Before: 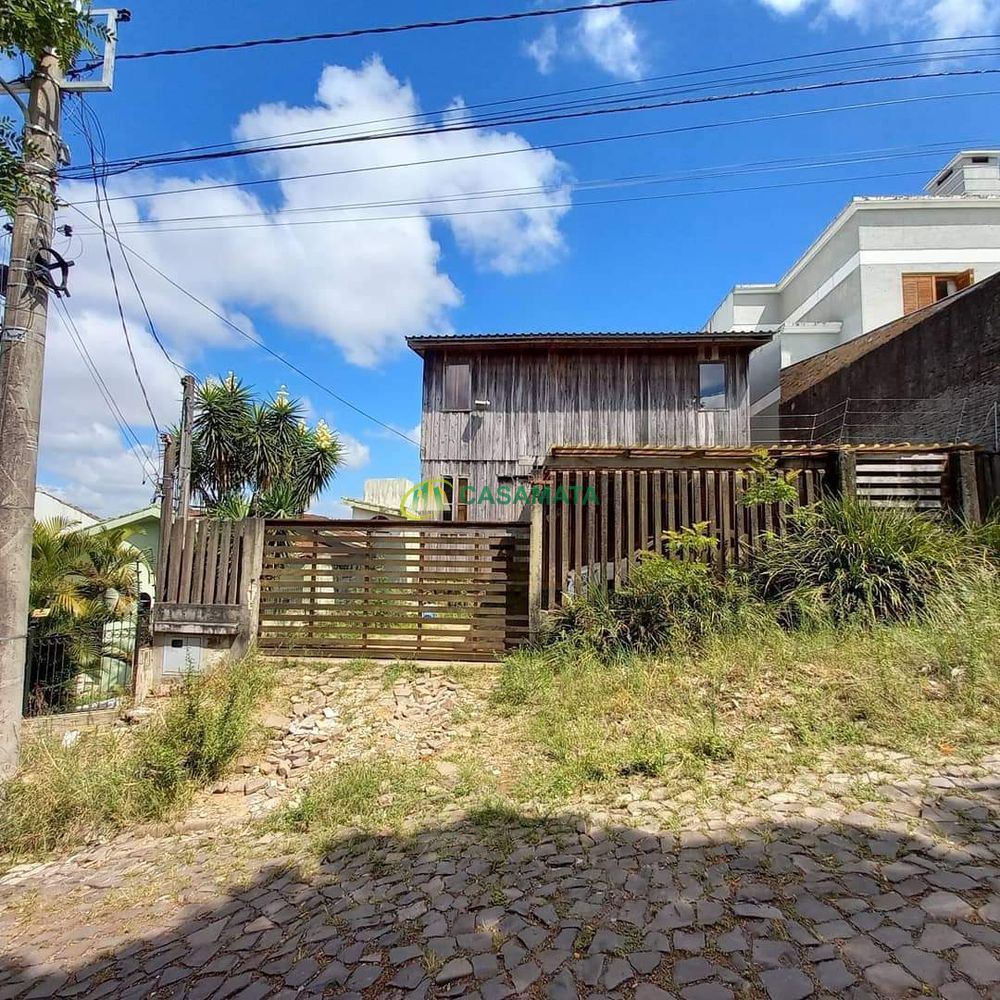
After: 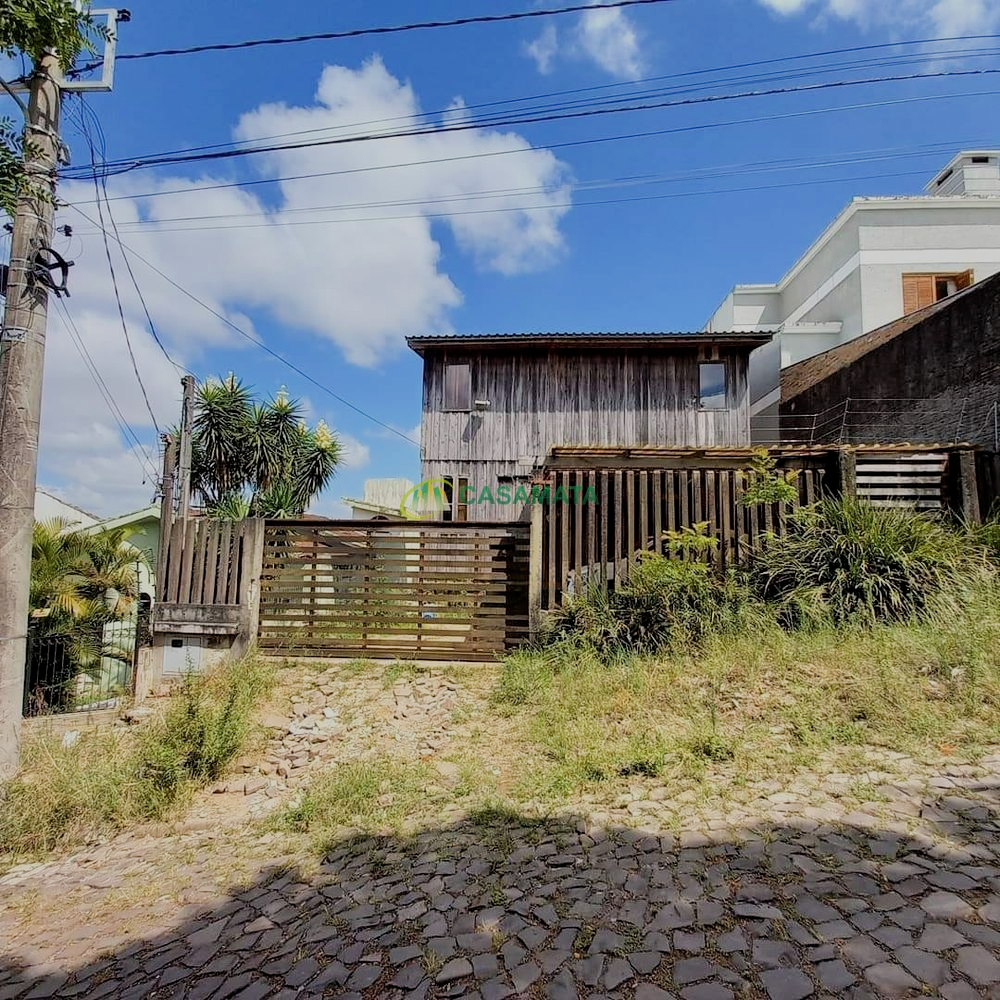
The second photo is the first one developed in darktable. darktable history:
filmic rgb: black relative exposure -7.25 EV, white relative exposure 5.09 EV, threshold 3.03 EV, hardness 3.21, enable highlight reconstruction true
